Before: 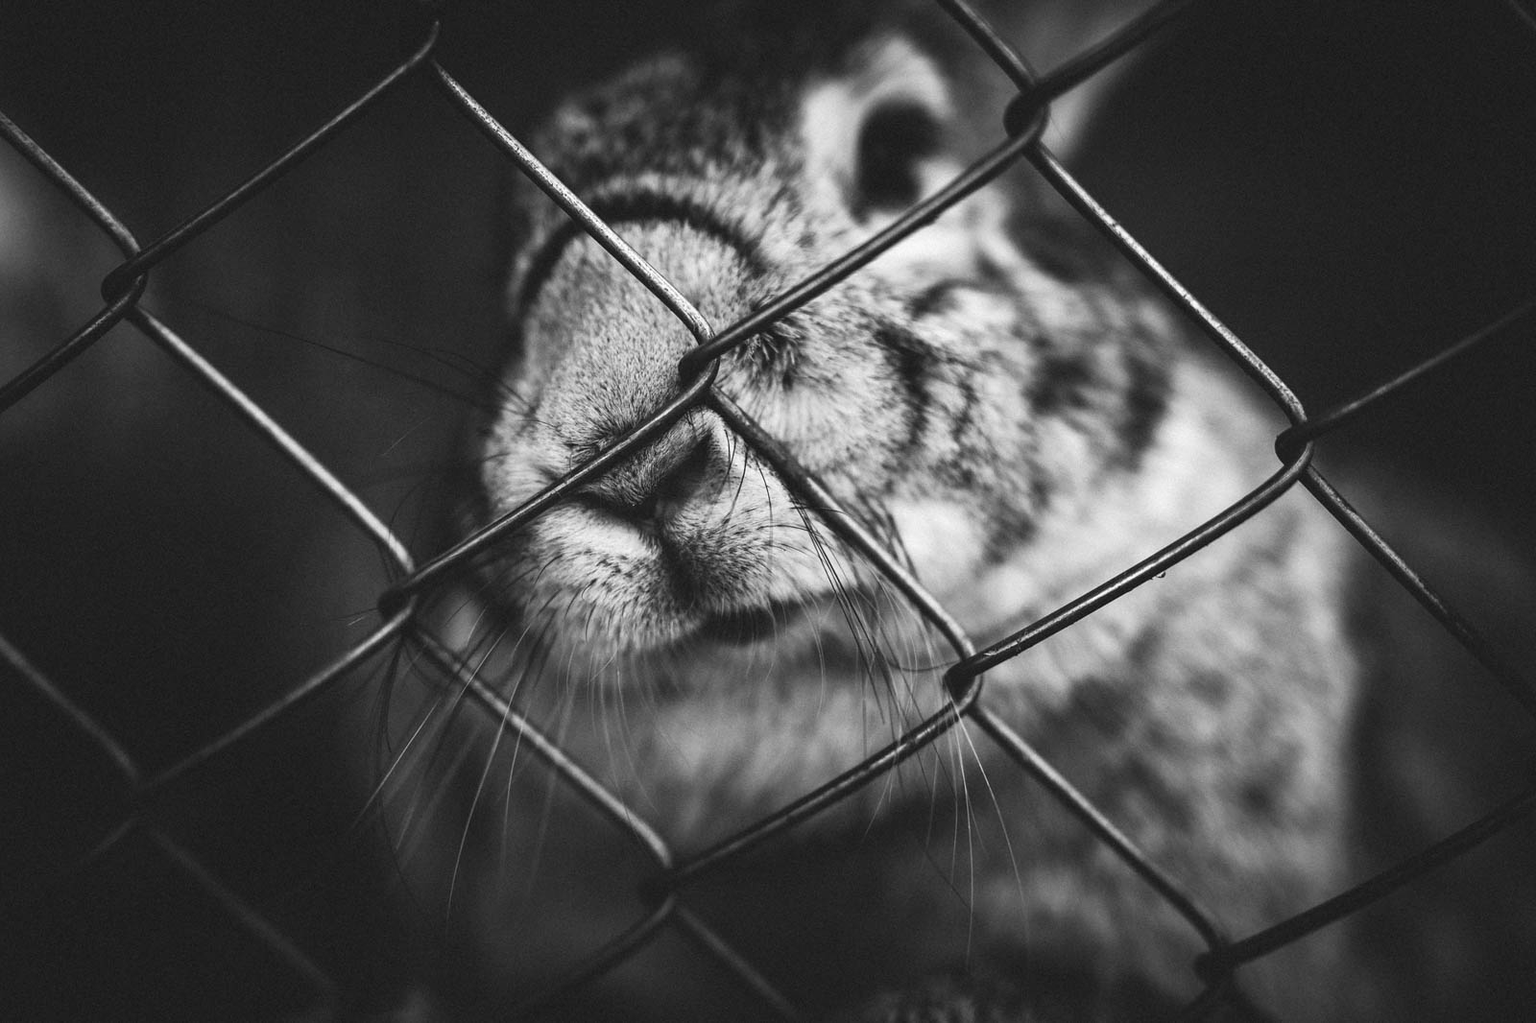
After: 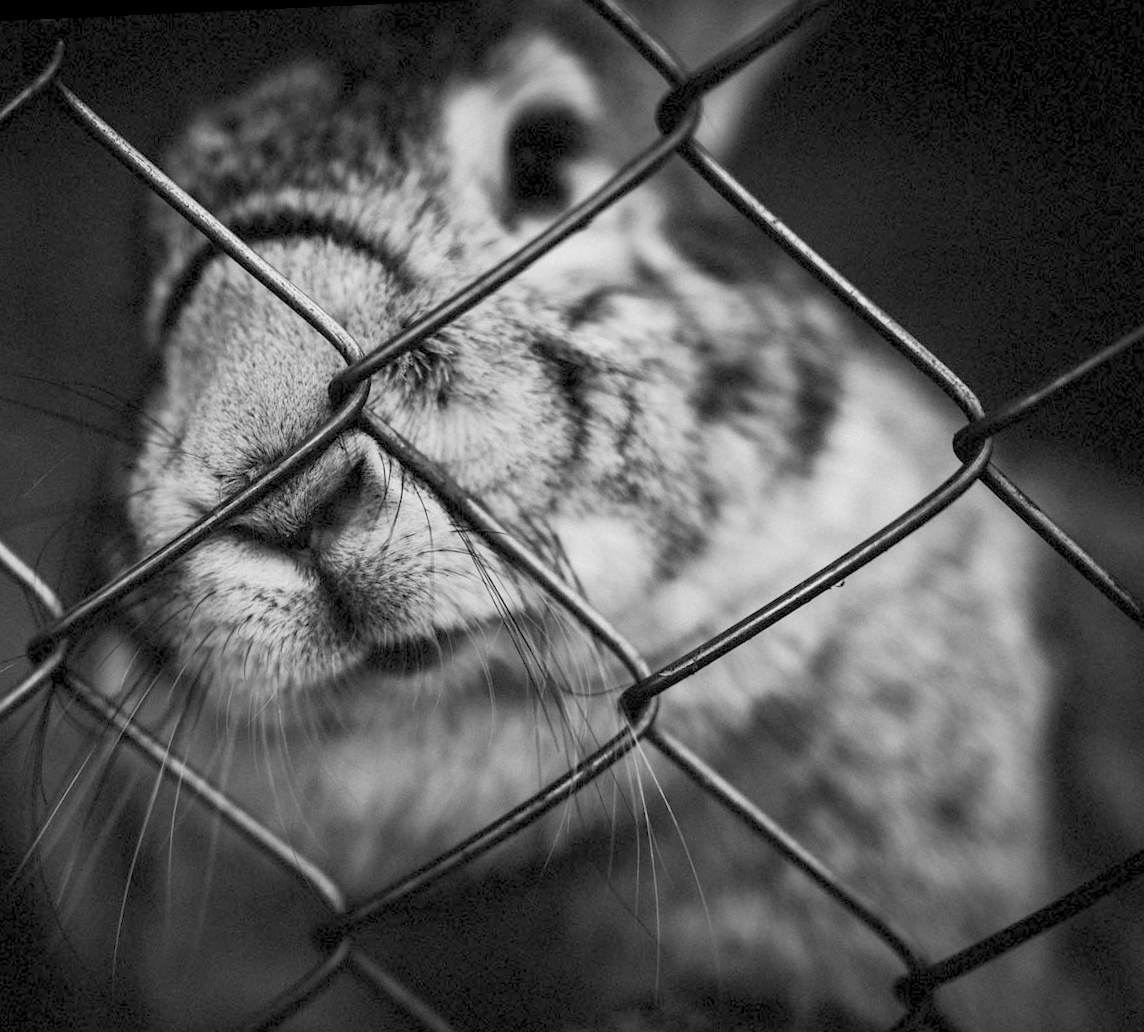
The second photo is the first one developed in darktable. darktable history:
rgb levels: preserve colors sum RGB, levels [[0.038, 0.433, 0.934], [0, 0.5, 1], [0, 0.5, 1]]
crop and rotate: left 24.034%, top 2.838%, right 6.406%, bottom 6.299%
rotate and perspective: rotation -2.56°, automatic cropping off
velvia: on, module defaults
